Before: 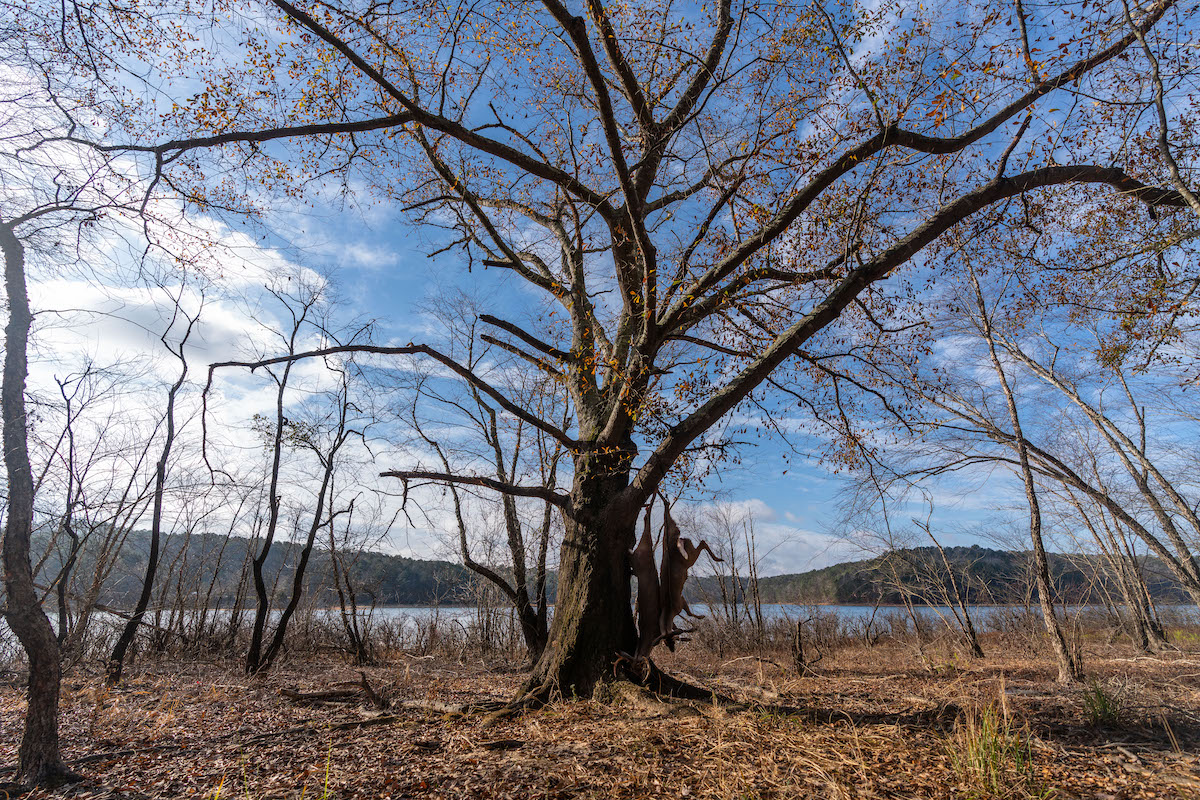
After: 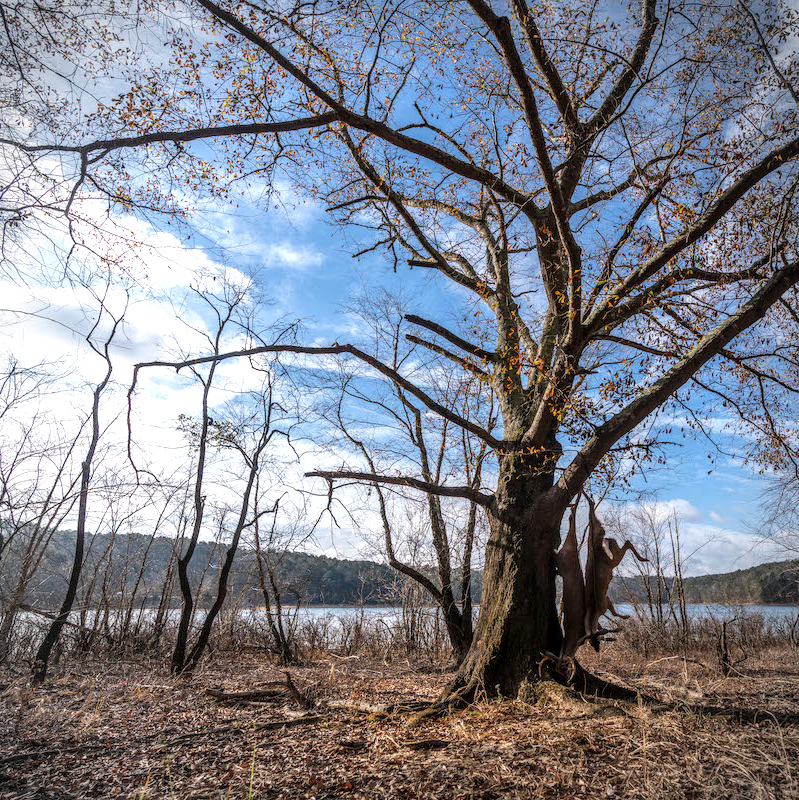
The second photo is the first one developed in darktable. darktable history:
exposure: black level correction 0, exposure 0.5 EV, compensate highlight preservation false
vignetting: on, module defaults
crop and rotate: left 6.315%, right 27.052%
local contrast: on, module defaults
tone equalizer: -8 EV -0.589 EV
